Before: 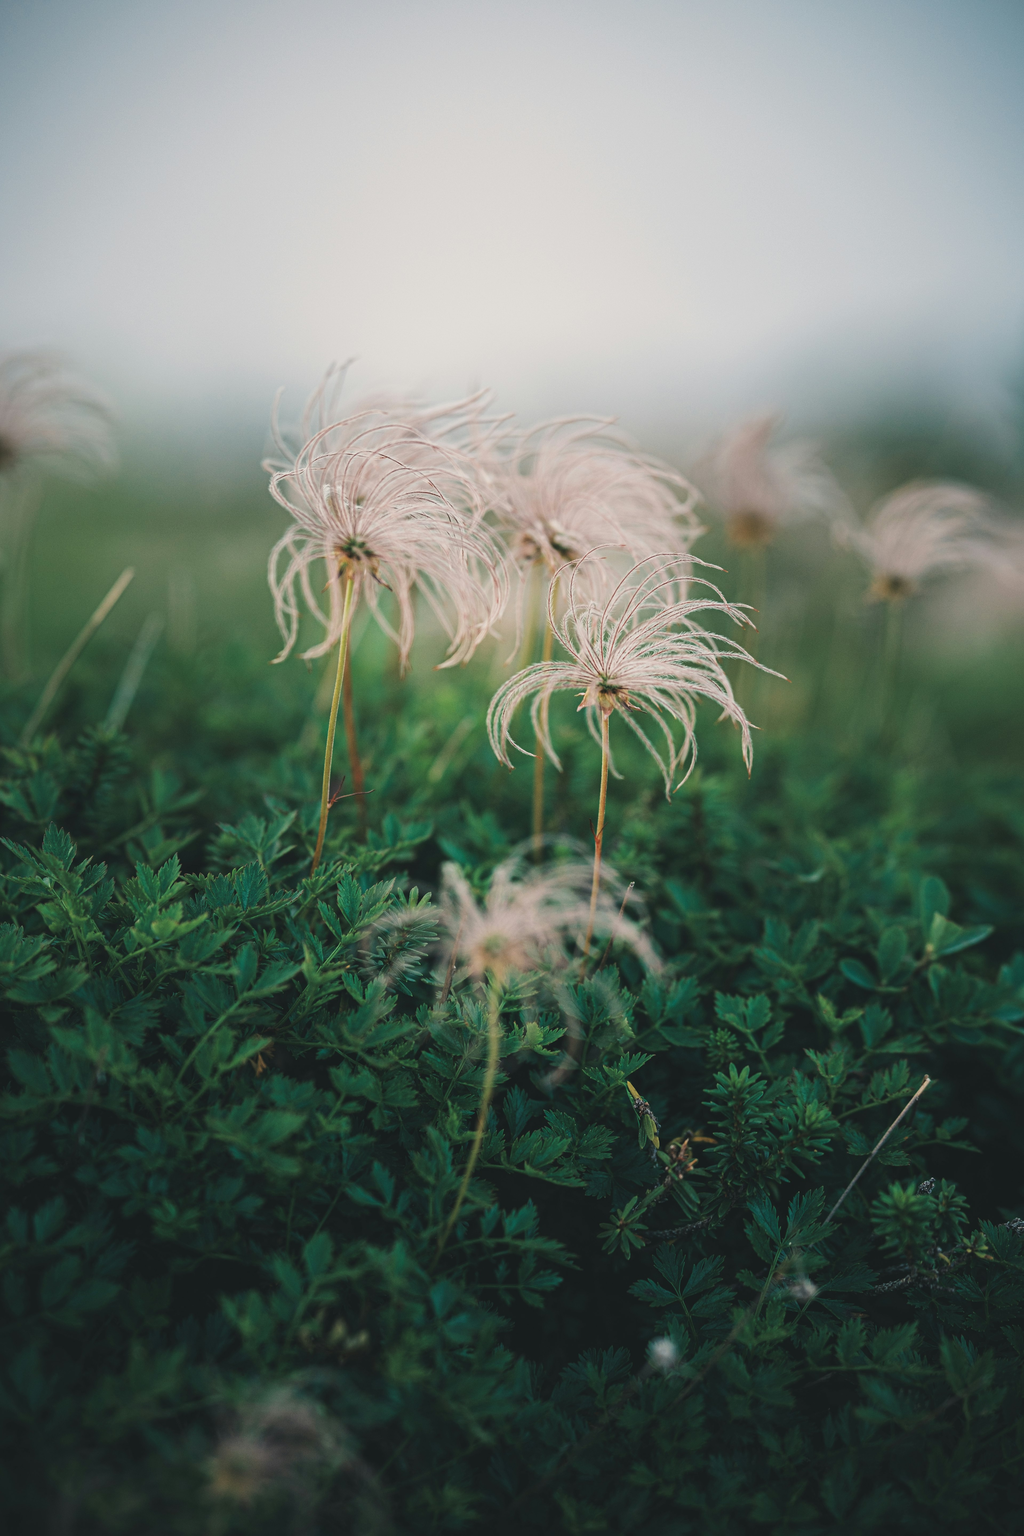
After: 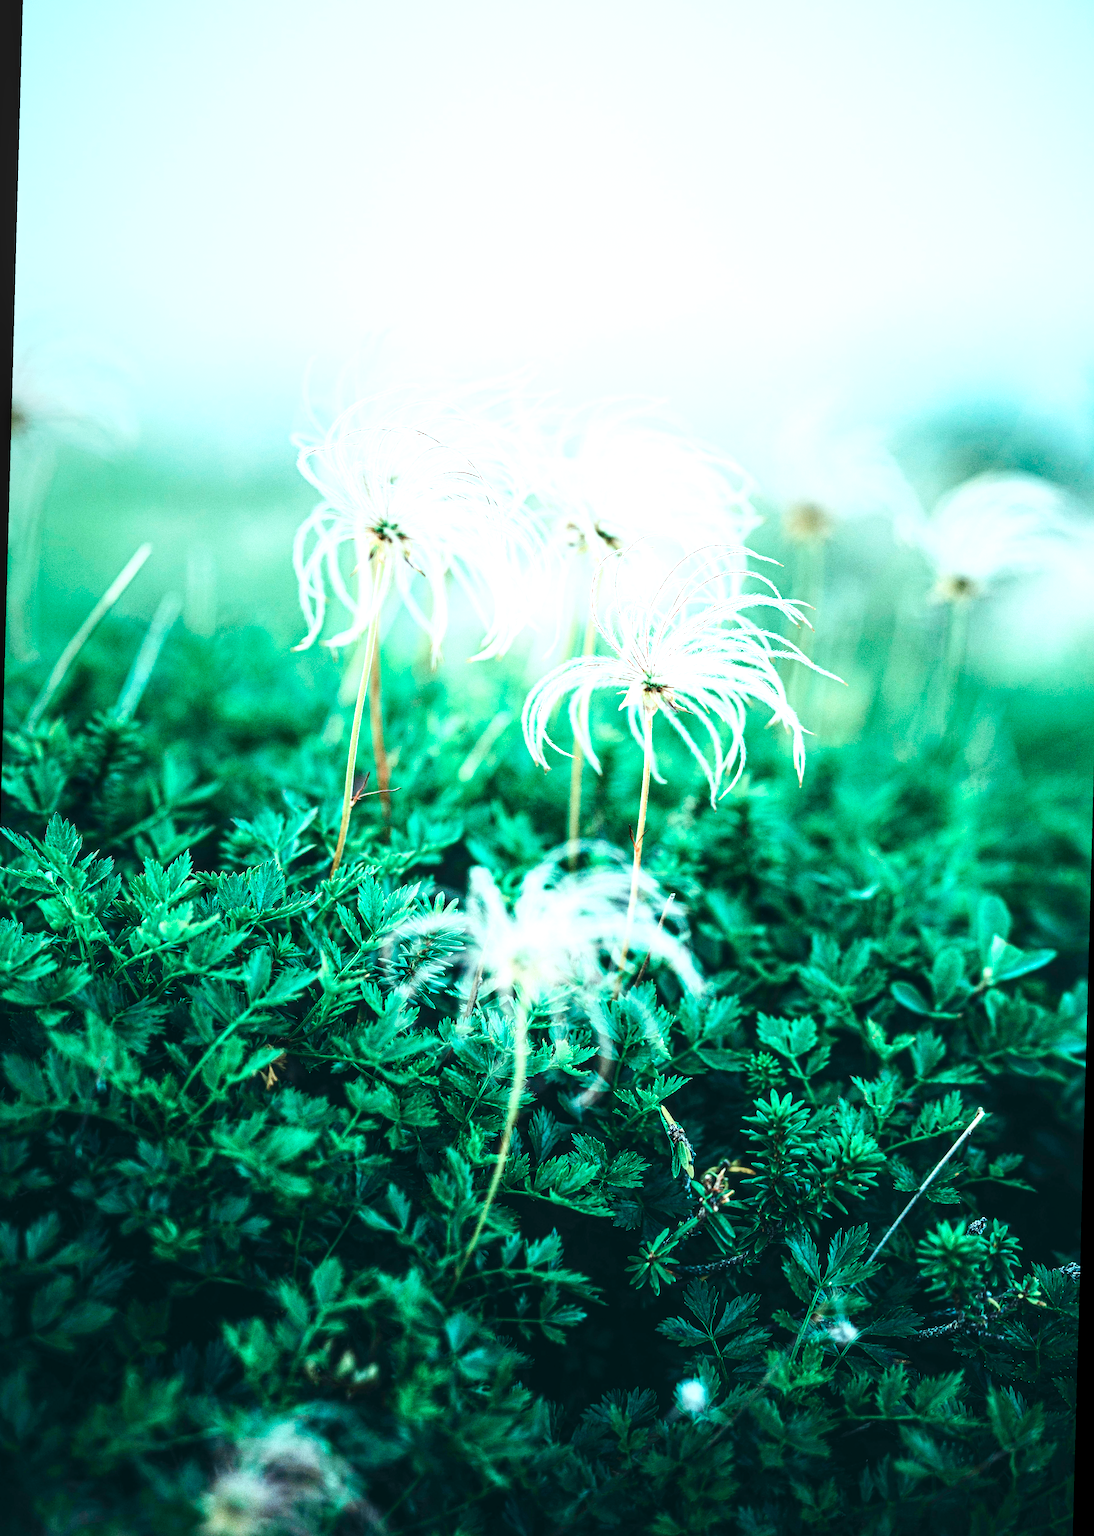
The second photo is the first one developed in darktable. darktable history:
rotate and perspective: rotation 1.57°, crop left 0.018, crop right 0.982, crop top 0.039, crop bottom 0.961
tone equalizer: -8 EV -0.75 EV, -7 EV -0.7 EV, -6 EV -0.6 EV, -5 EV -0.4 EV, -3 EV 0.4 EV, -2 EV 0.6 EV, -1 EV 0.7 EV, +0 EV 0.75 EV, edges refinement/feathering 500, mask exposure compensation -1.57 EV, preserve details no
exposure: black level correction 0, exposure 1.75 EV, compensate exposure bias true, compensate highlight preservation false
base curve: curves: ch0 [(0, 0) (0.032, 0.025) (0.121, 0.166) (0.206, 0.329) (0.605, 0.79) (1, 1)], preserve colors none
local contrast: detail 130%
contrast brightness saturation: contrast 0.14
color balance rgb: shadows lift › luminance -7.7%, shadows lift › chroma 2.13%, shadows lift › hue 165.27°, power › luminance -7.77%, power › chroma 1.34%, power › hue 330.55°, highlights gain › luminance -33.33%, highlights gain › chroma 5.68%, highlights gain › hue 217.2°, global offset › luminance -0.33%, global offset › chroma 0.11%, global offset › hue 165.27°, perceptual saturation grading › global saturation 27.72%, perceptual saturation grading › highlights -25%, perceptual saturation grading › mid-tones 25%, perceptual saturation grading › shadows 50%
